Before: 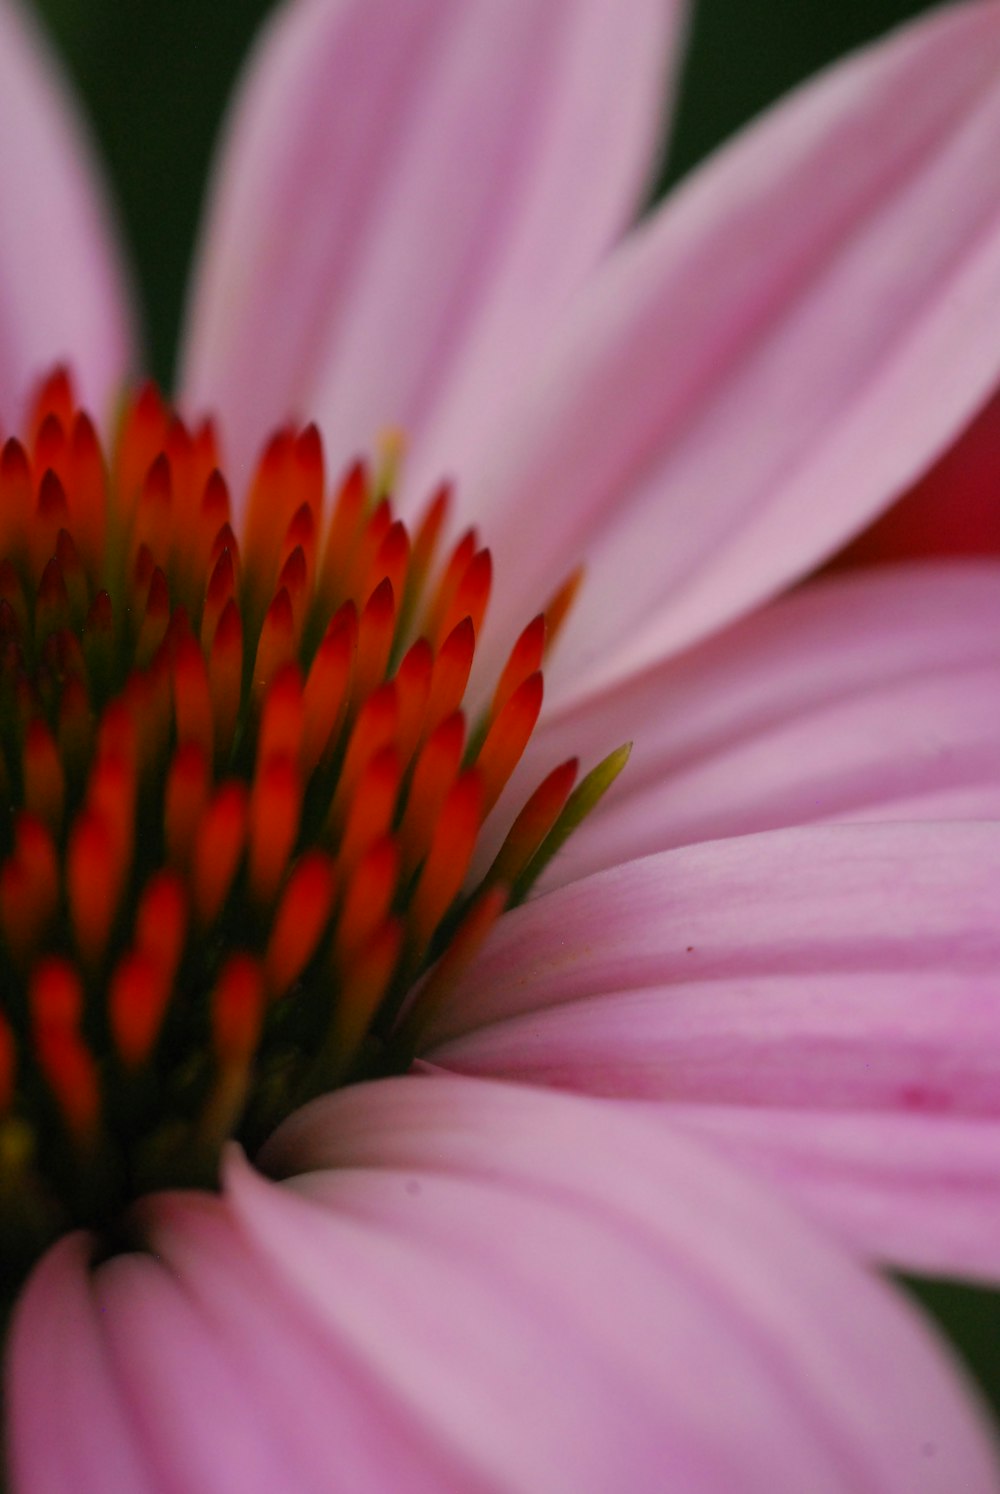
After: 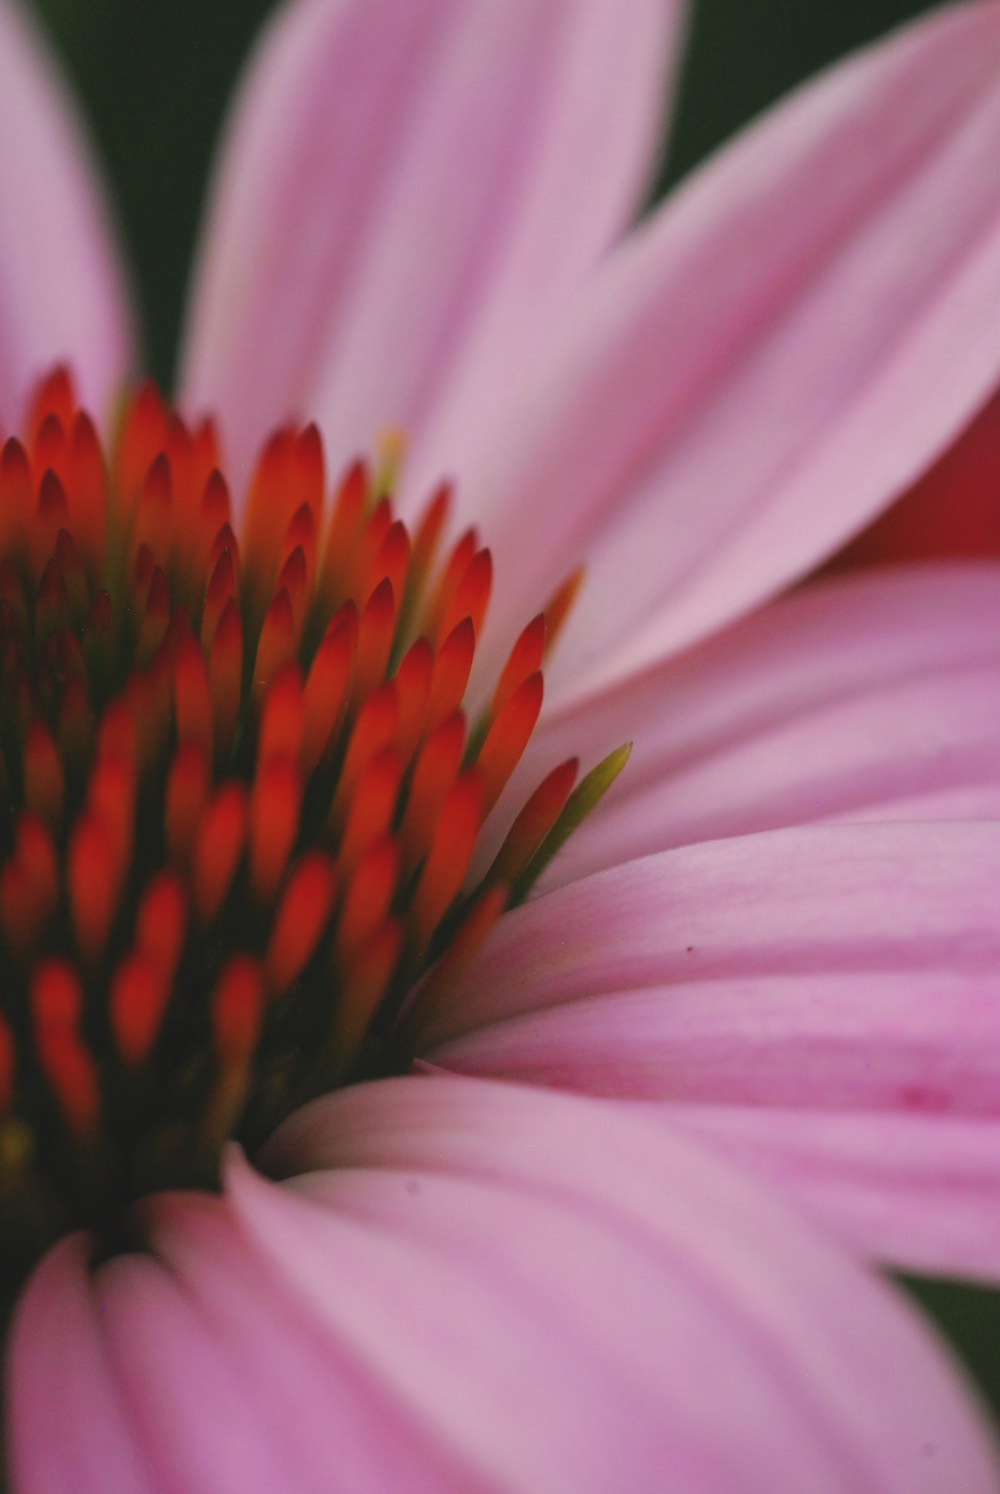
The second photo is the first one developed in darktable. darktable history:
exposure: black level correction -0.009, exposure 0.072 EV, compensate highlight preservation false
